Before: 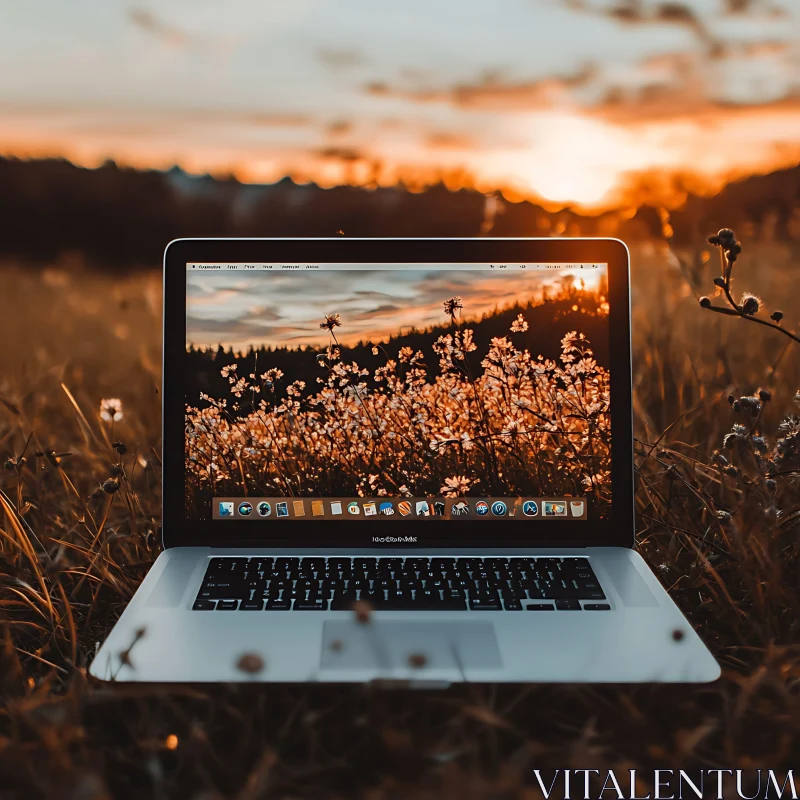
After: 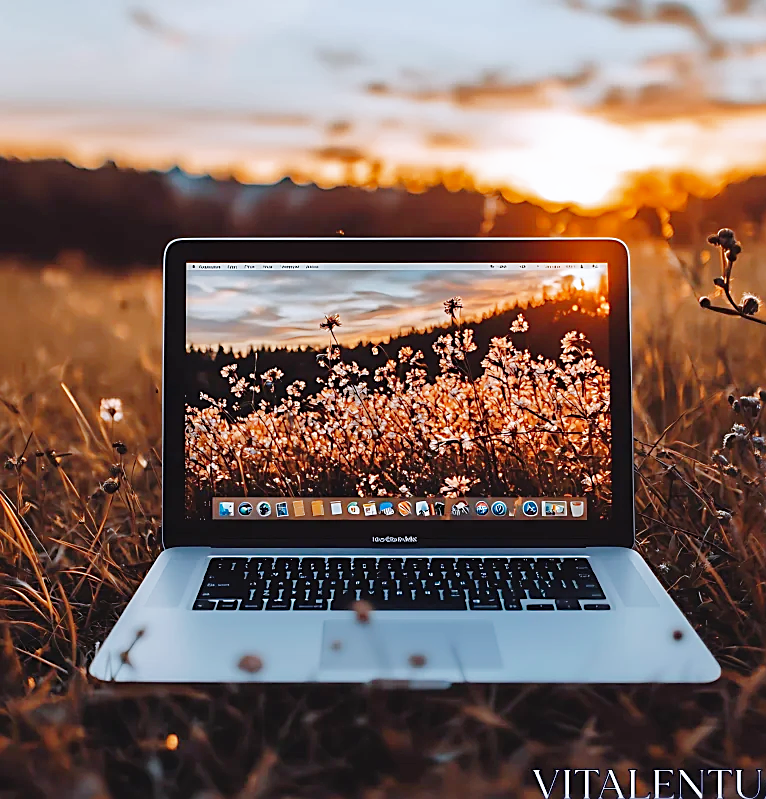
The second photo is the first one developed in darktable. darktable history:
sharpen: on, module defaults
crop: right 4.159%, bottom 0.015%
color calibration: illuminant custom, x 0.371, y 0.382, temperature 4283.13 K
base curve: curves: ch0 [(0, 0) (0.008, 0.007) (0.022, 0.029) (0.048, 0.089) (0.092, 0.197) (0.191, 0.399) (0.275, 0.534) (0.357, 0.65) (0.477, 0.78) (0.542, 0.833) (0.799, 0.973) (1, 1)], preserve colors none
shadows and highlights: shadows 39.54, highlights -59.79
